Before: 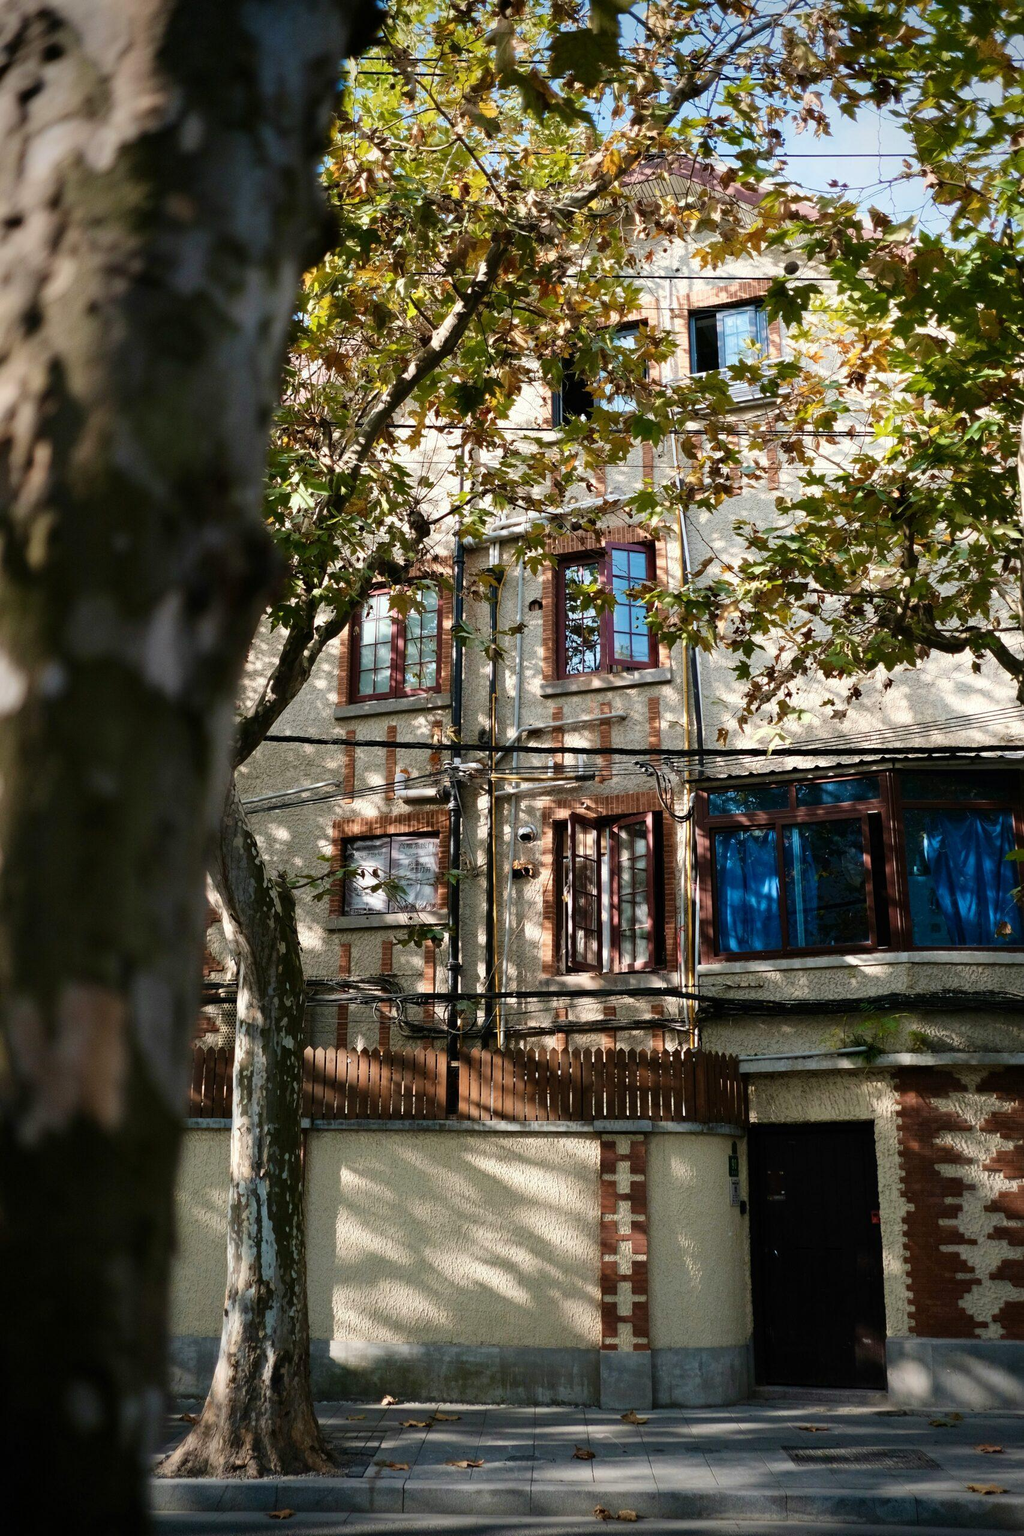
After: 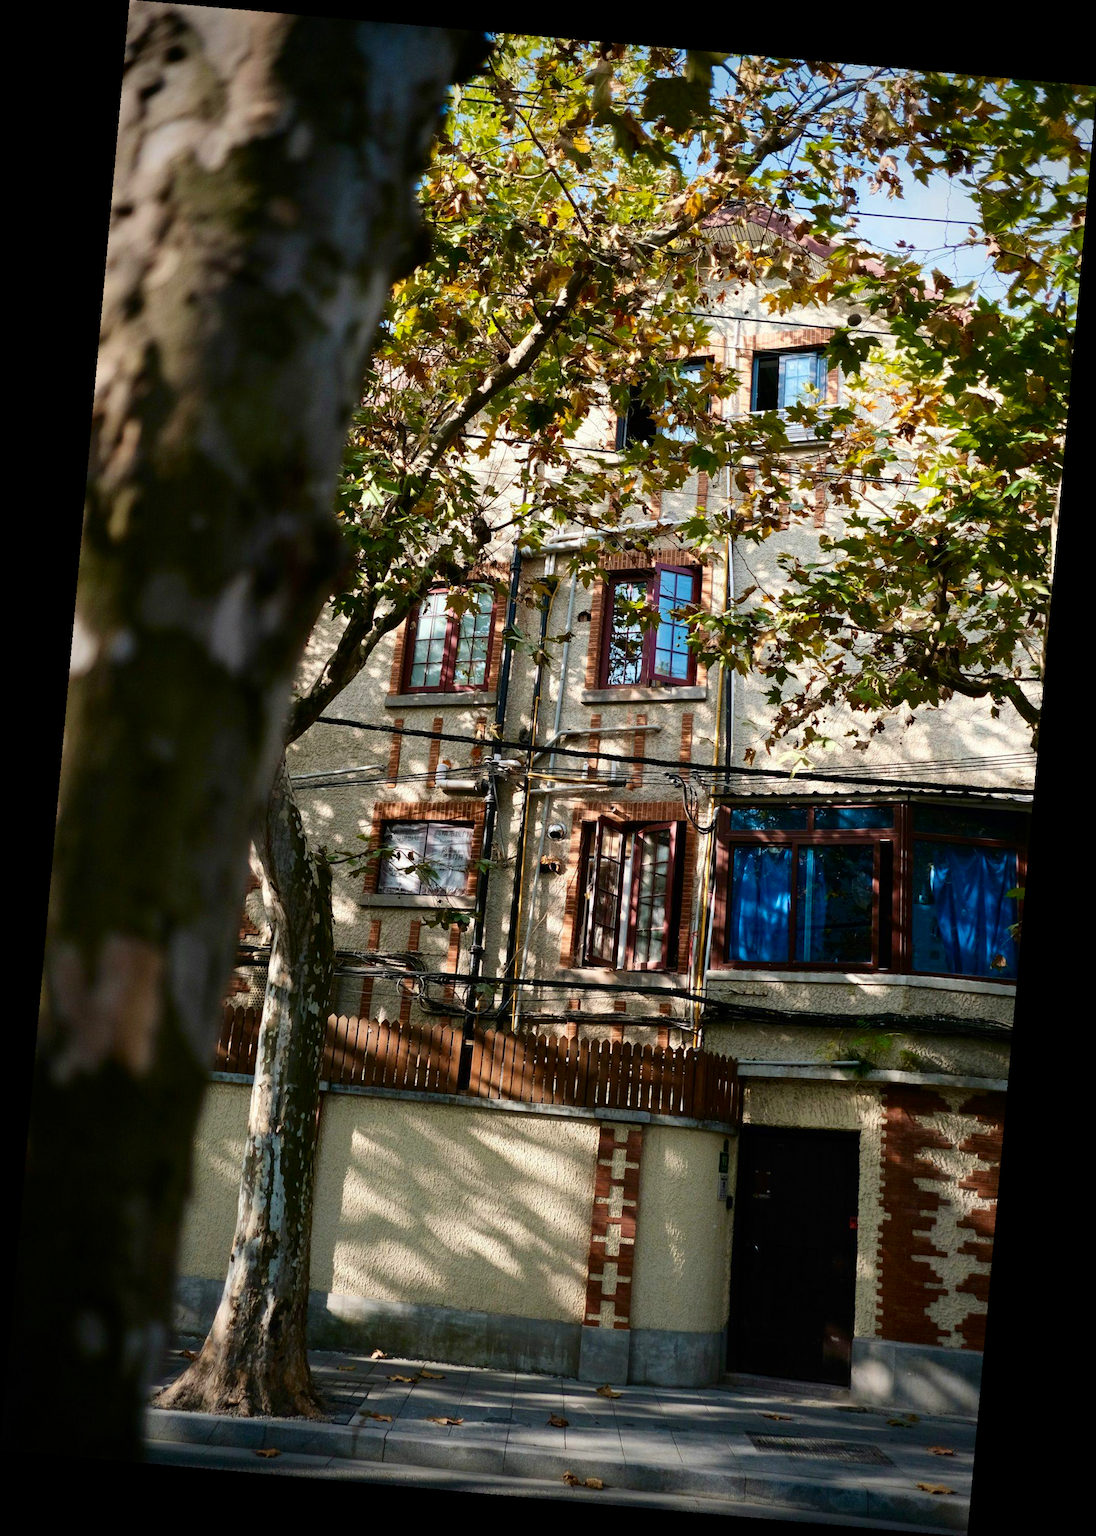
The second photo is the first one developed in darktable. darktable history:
contrast brightness saturation: contrast 0.13, brightness -0.05, saturation 0.16
rotate and perspective: rotation 5.12°, automatic cropping off
shadows and highlights: shadows 25, highlights -25
